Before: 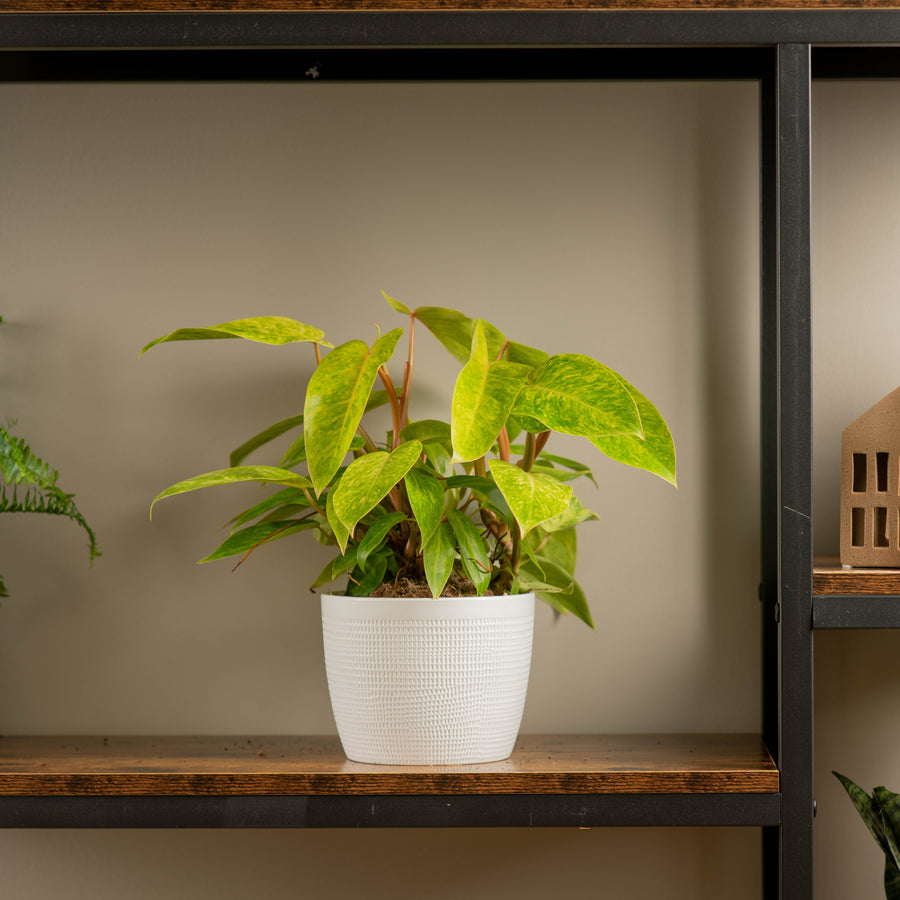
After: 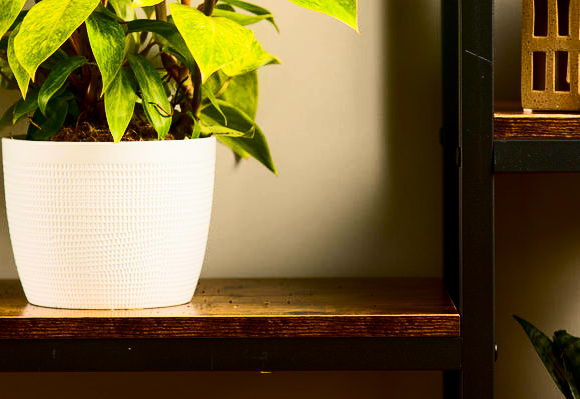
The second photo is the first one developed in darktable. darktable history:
contrast brightness saturation: contrast 0.497, saturation -0.104
crop and rotate: left 35.497%, top 50.745%, bottom 4.826%
color balance rgb: shadows lift › luminance -9.387%, linear chroma grading › global chroma 39.756%, perceptual saturation grading › global saturation 19.496%, global vibrance 20%
